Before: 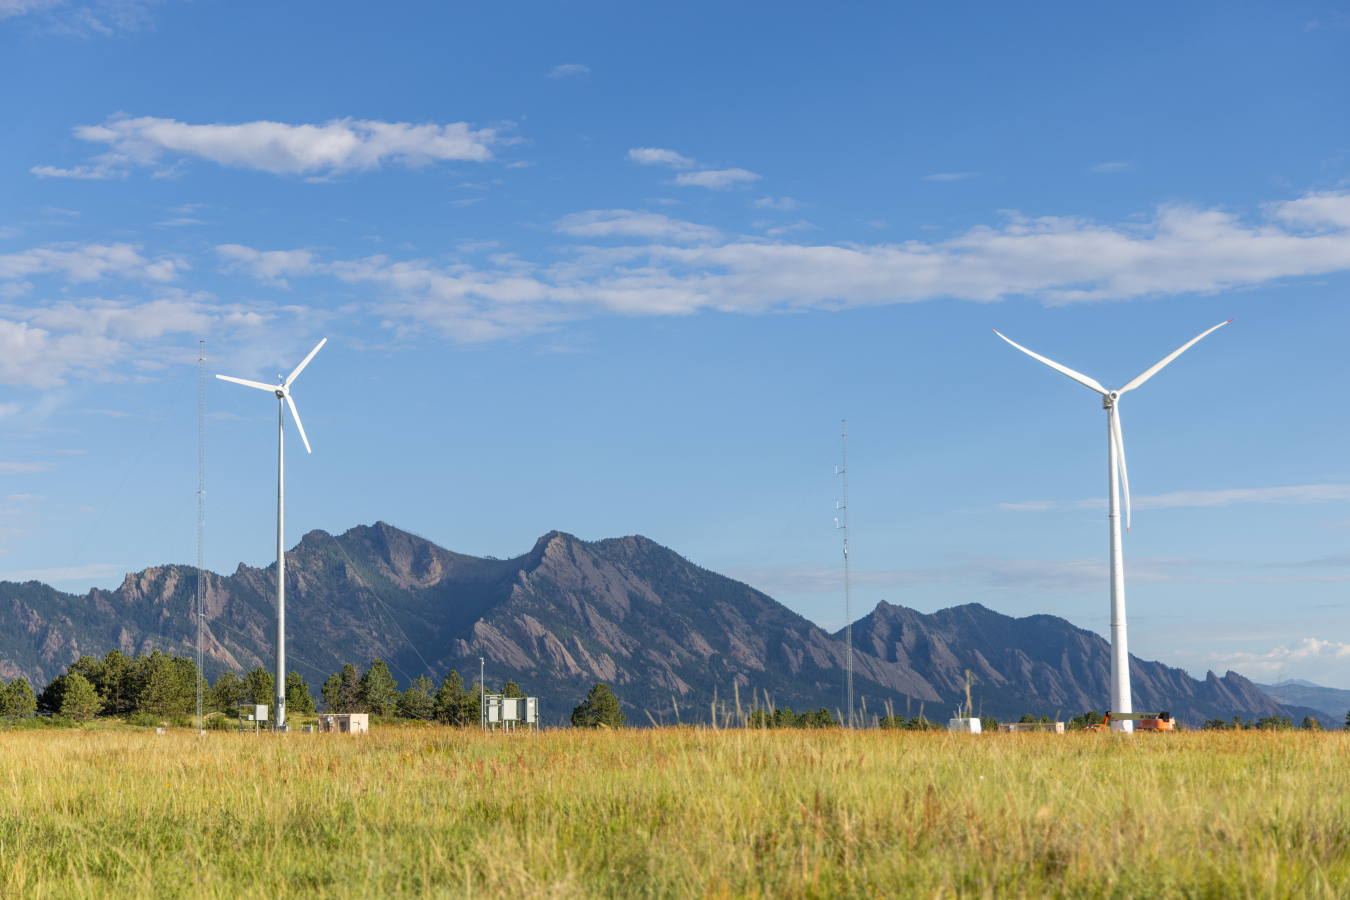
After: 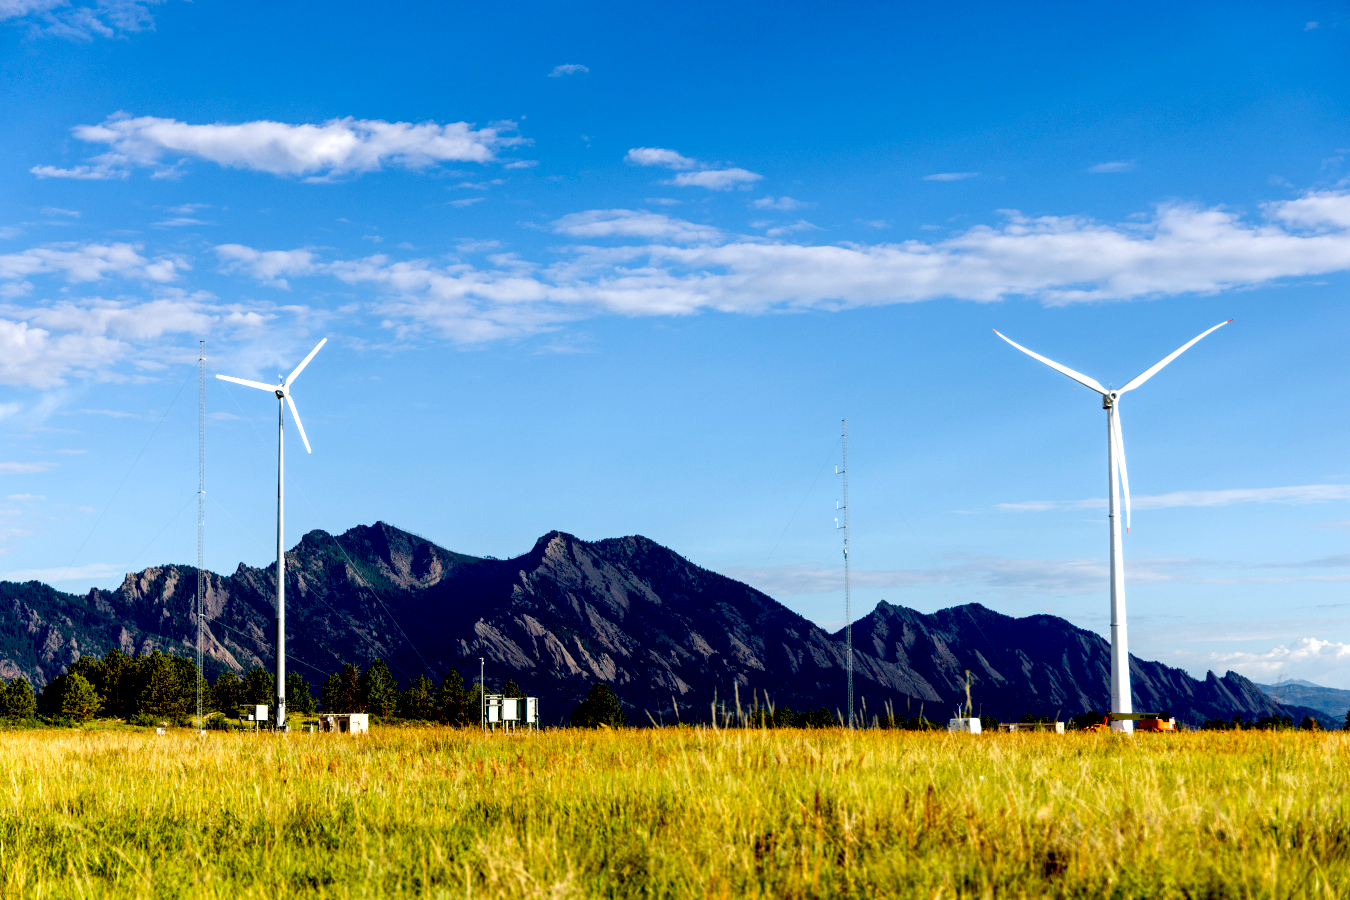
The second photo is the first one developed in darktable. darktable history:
exposure: black level correction 0.099, exposure -0.092 EV, compensate highlight preservation false
tone equalizer: -8 EV -0.714 EV, -7 EV -0.686 EV, -6 EV -0.576 EV, -5 EV -0.401 EV, -3 EV 0.375 EV, -2 EV 0.6 EV, -1 EV 0.683 EV, +0 EV 0.737 EV, edges refinement/feathering 500, mask exposure compensation -1.23 EV, preserve details no
local contrast: highlights 101%, shadows 100%, detail 120%, midtone range 0.2
